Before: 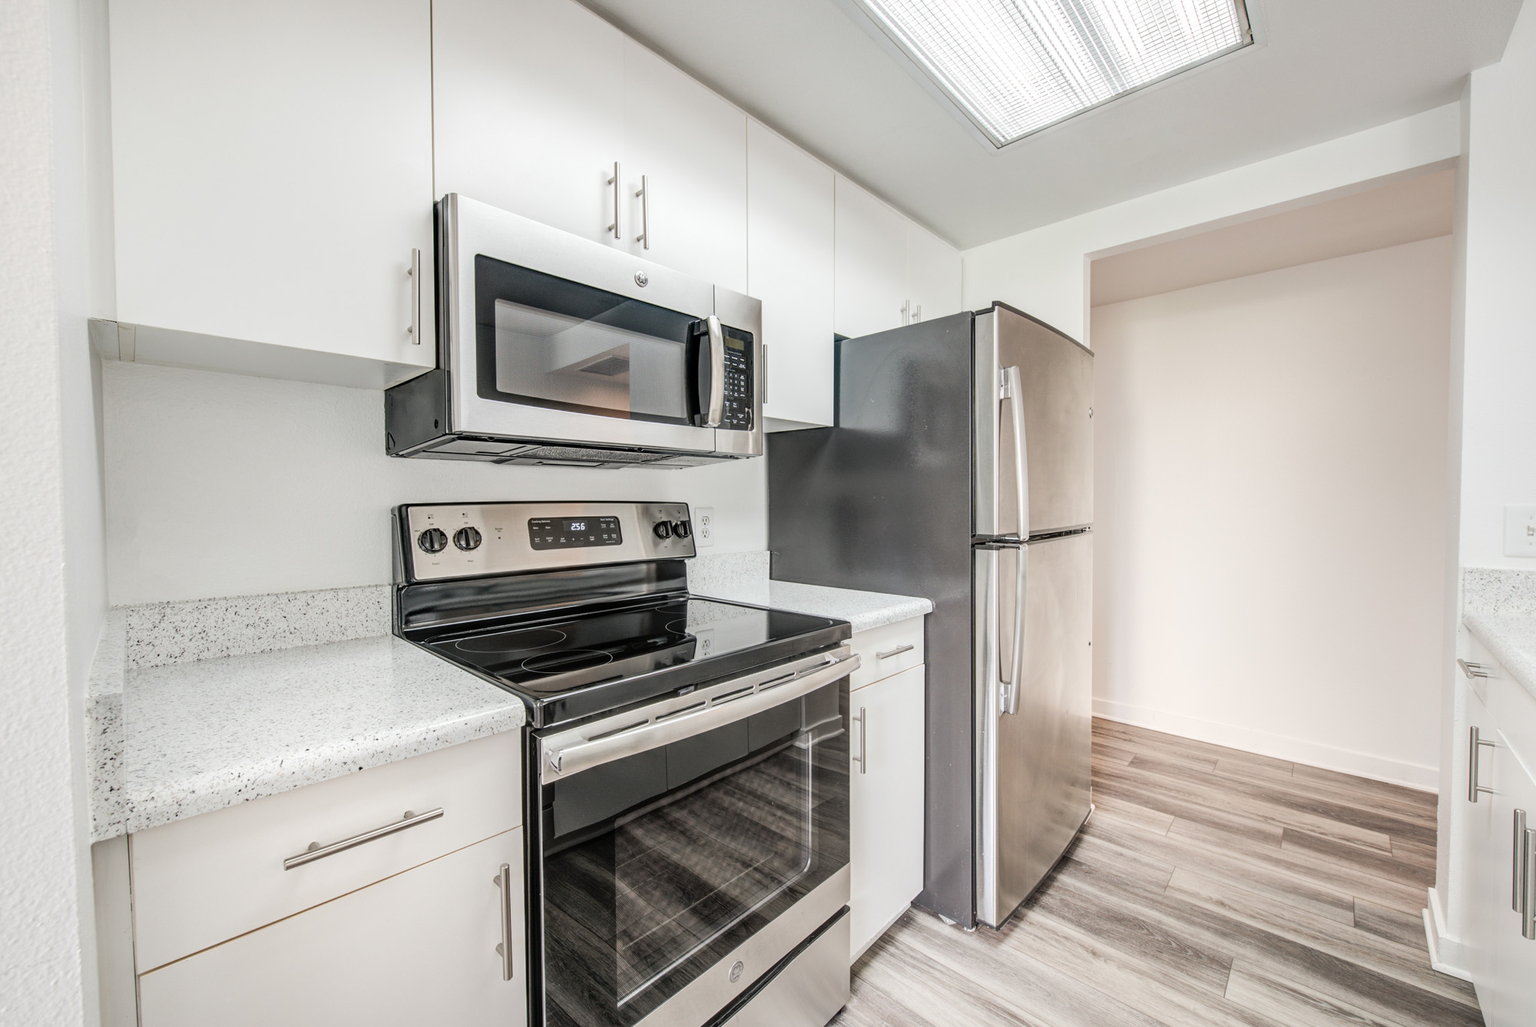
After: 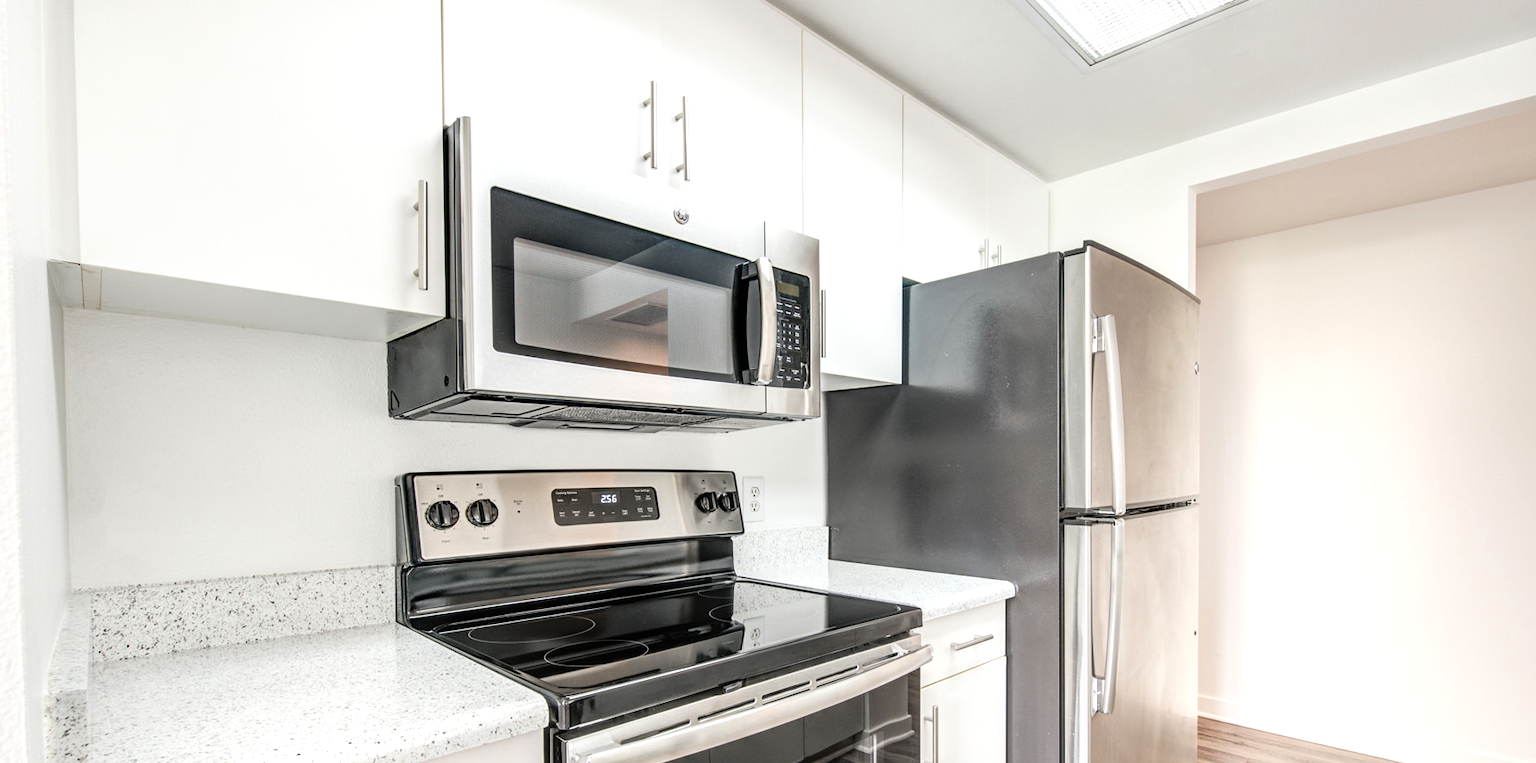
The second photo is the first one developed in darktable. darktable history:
crop: left 3.086%, top 8.962%, right 9.643%, bottom 26.181%
tone equalizer: -8 EV -0.425 EV, -7 EV -0.389 EV, -6 EV -0.332 EV, -5 EV -0.184 EV, -3 EV 0.204 EV, -2 EV 0.31 EV, -1 EV 0.368 EV, +0 EV 0.402 EV
